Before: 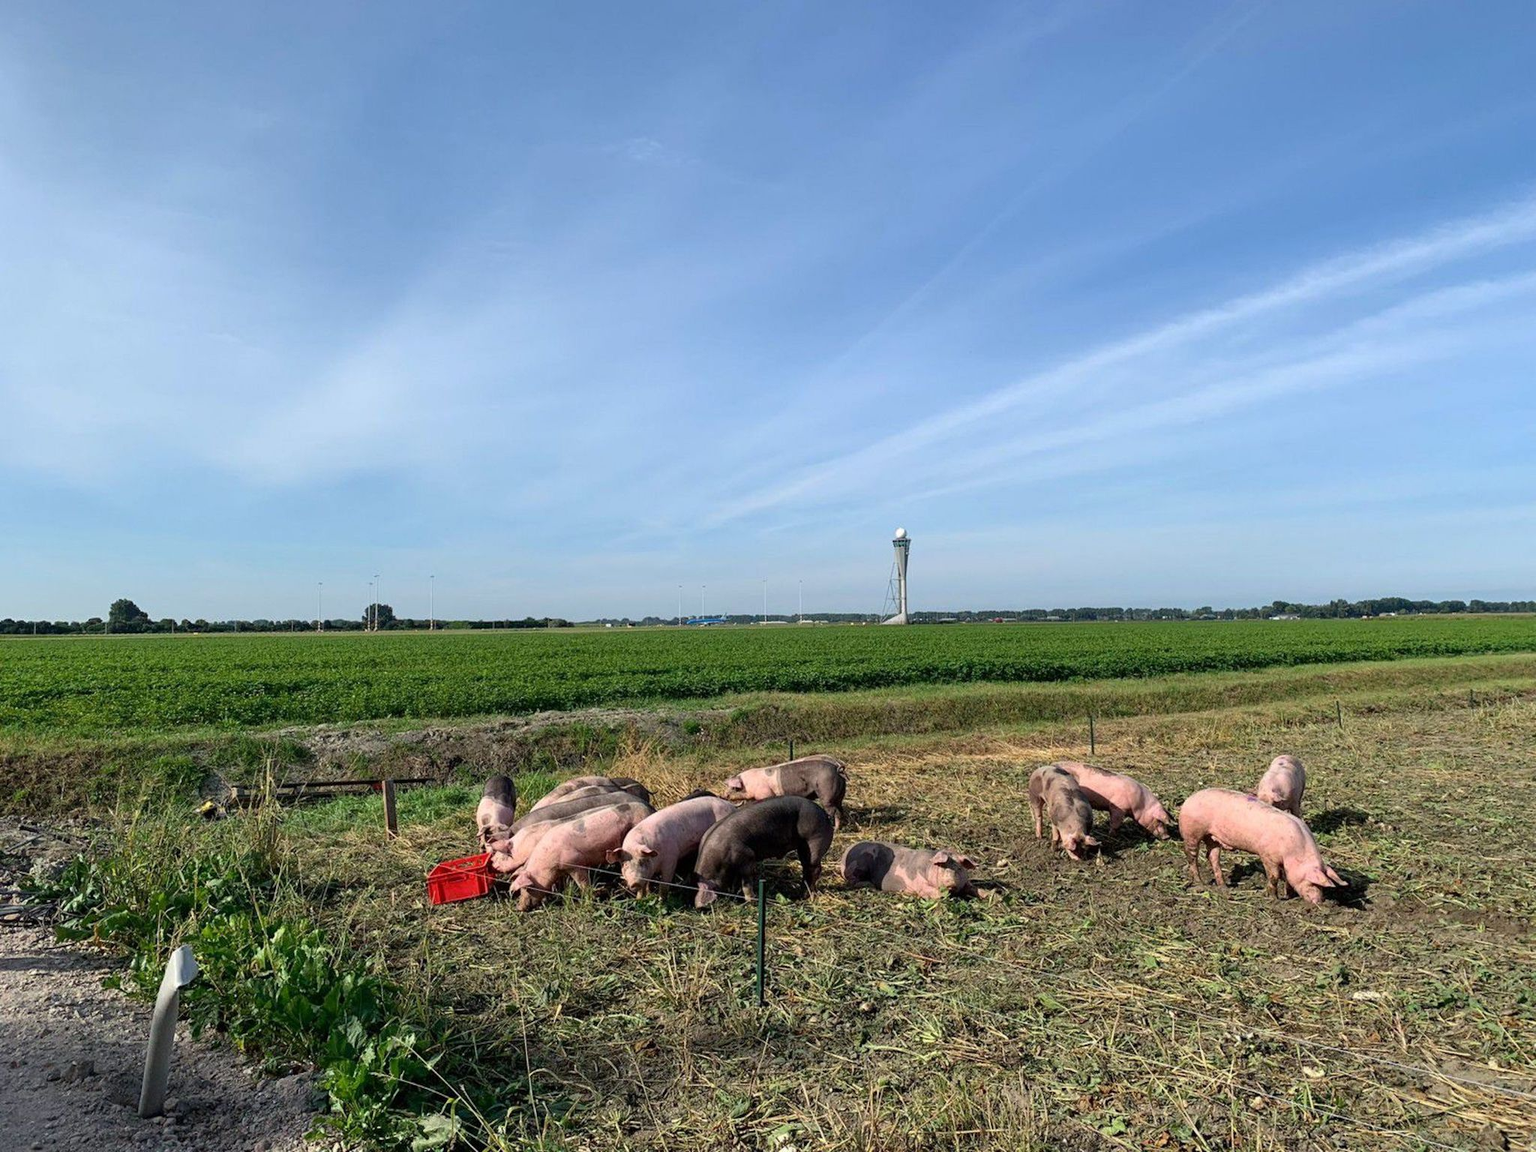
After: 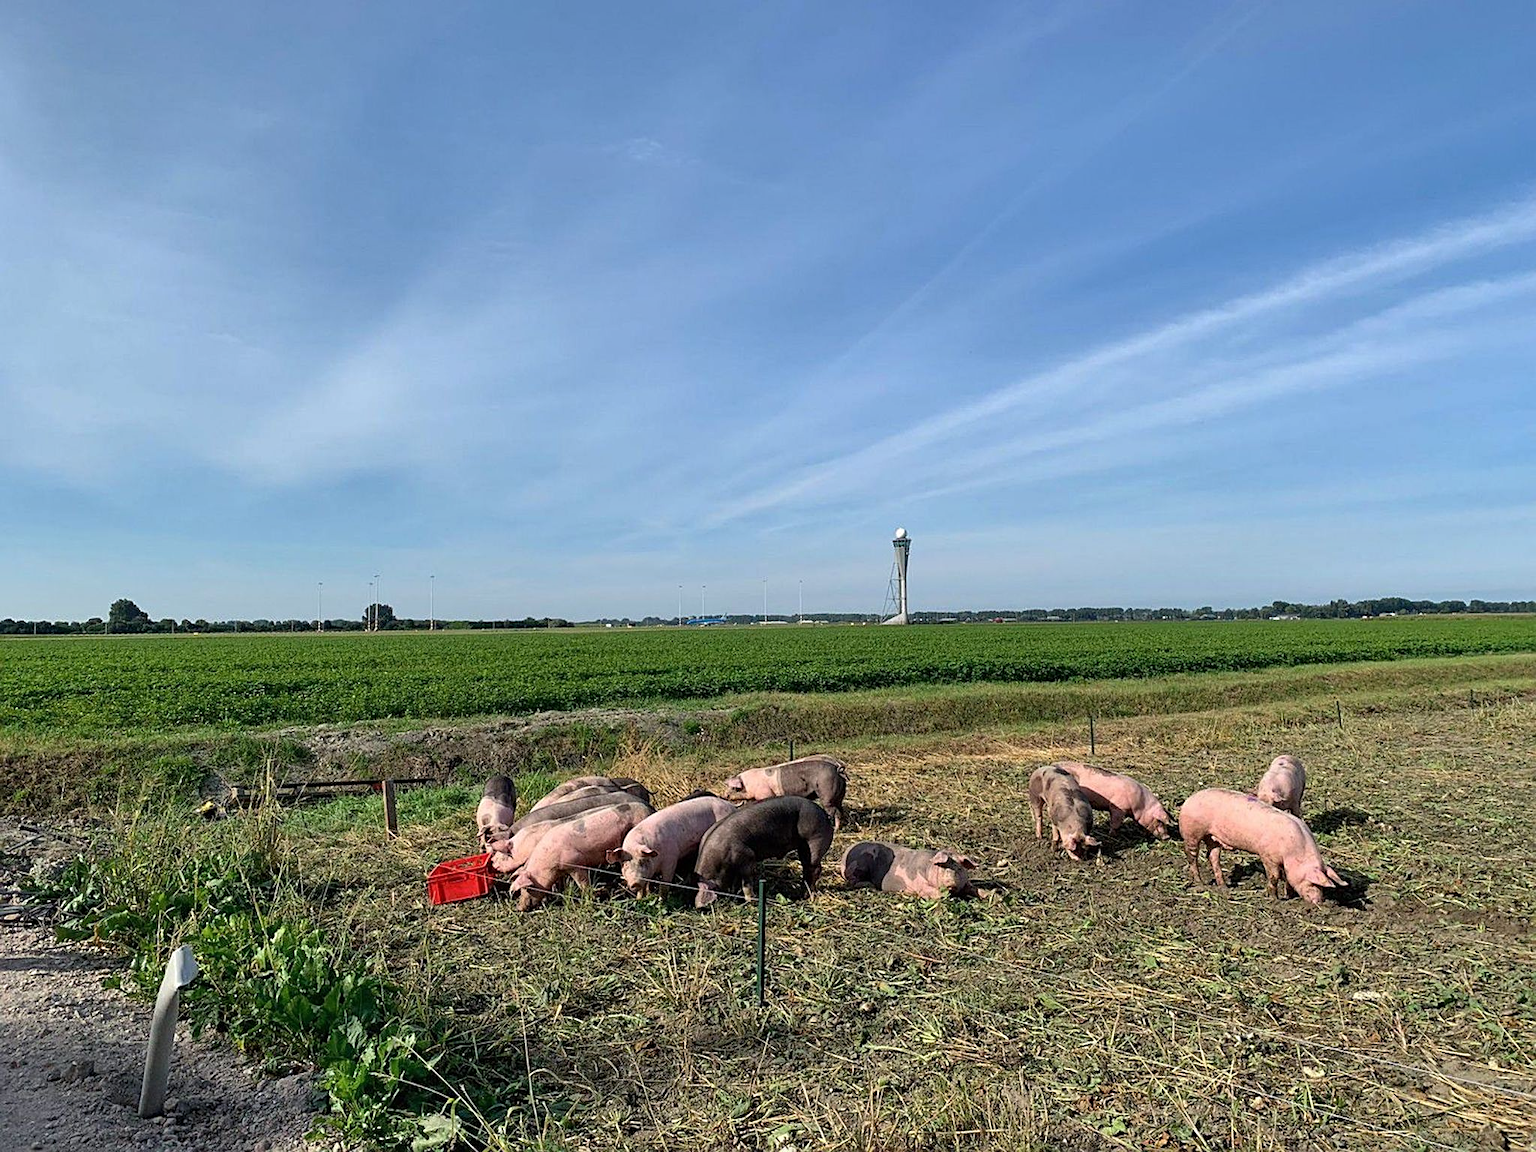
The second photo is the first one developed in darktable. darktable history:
sharpen: on, module defaults
shadows and highlights: soften with gaussian
white balance: emerald 1
